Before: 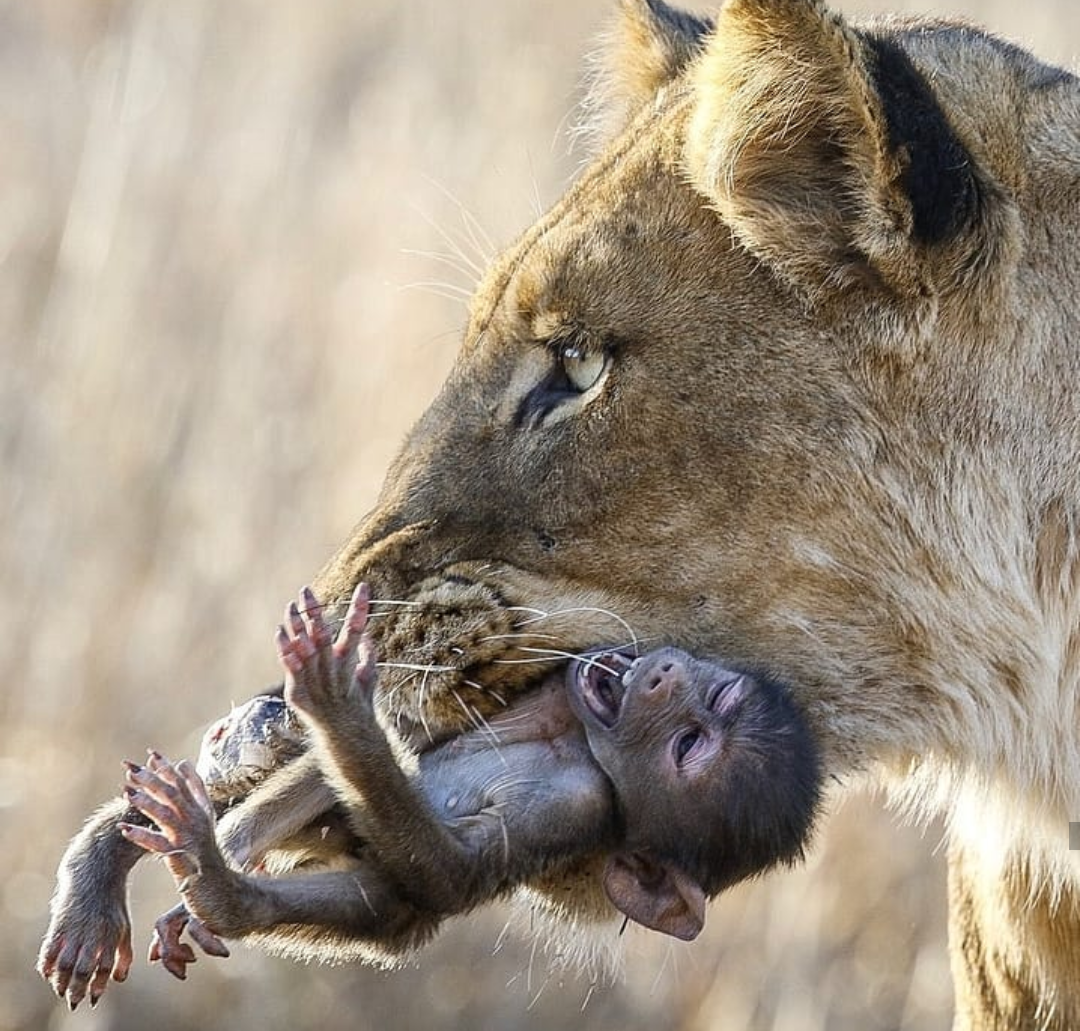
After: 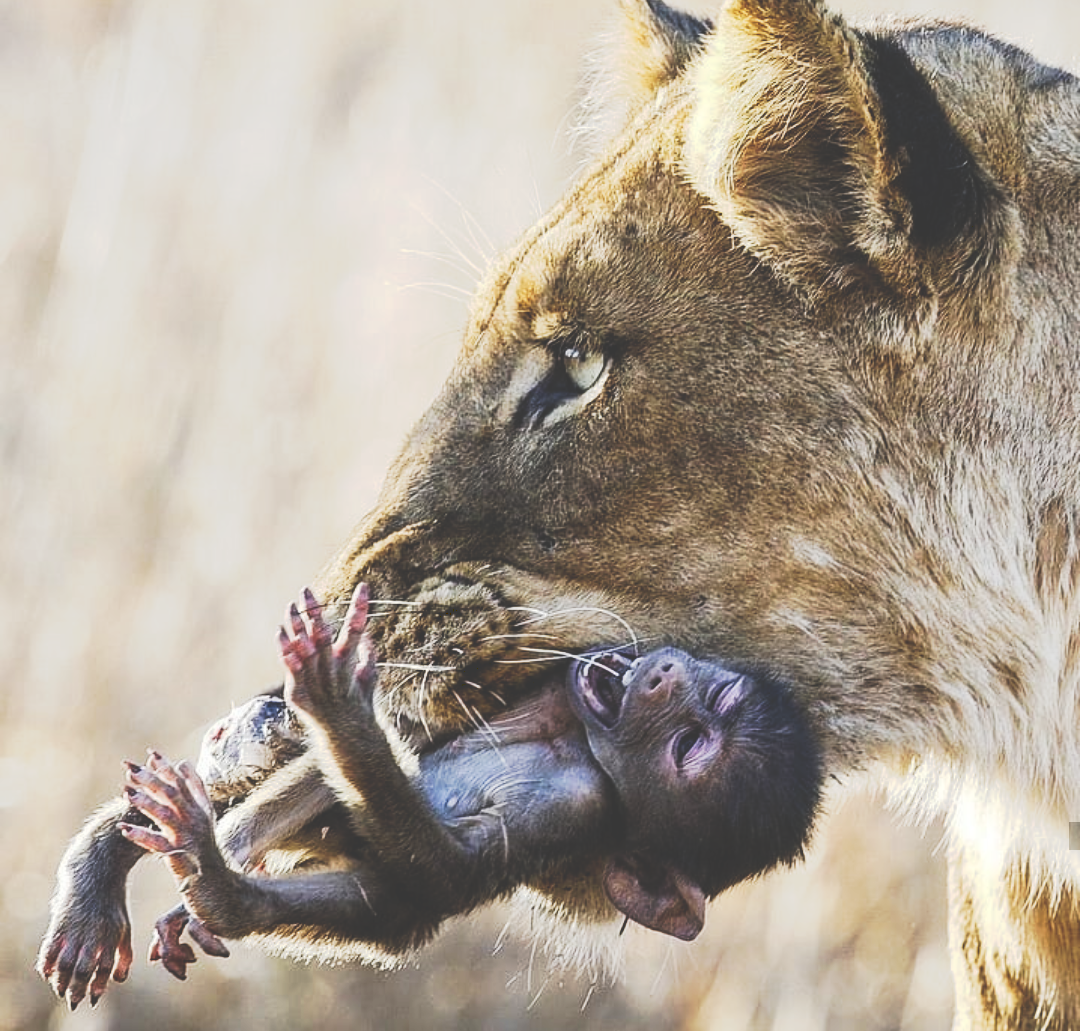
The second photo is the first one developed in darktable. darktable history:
tone curve: curves: ch0 [(0, 0) (0.003, 0.231) (0.011, 0.231) (0.025, 0.231) (0.044, 0.231) (0.069, 0.235) (0.1, 0.24) (0.136, 0.246) (0.177, 0.256) (0.224, 0.279) (0.277, 0.313) (0.335, 0.354) (0.399, 0.428) (0.468, 0.514) (0.543, 0.61) (0.623, 0.728) (0.709, 0.808) (0.801, 0.873) (0.898, 0.909) (1, 1)], preserve colors none
